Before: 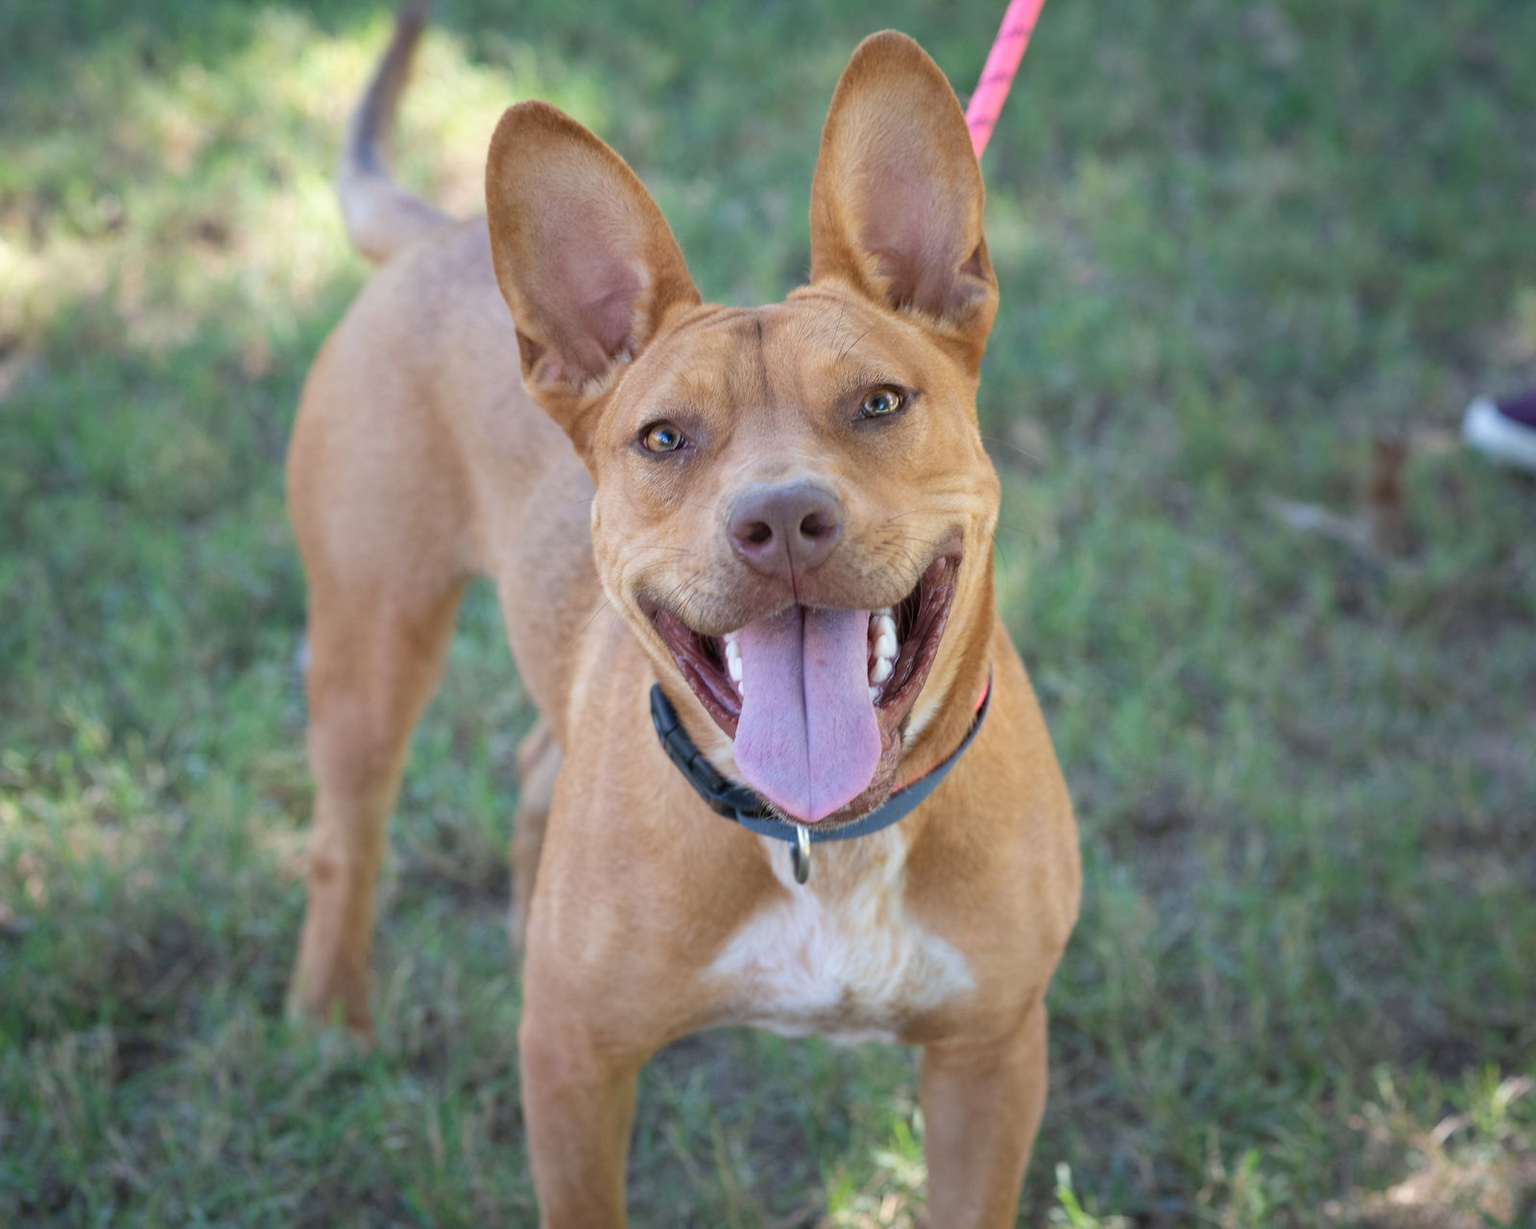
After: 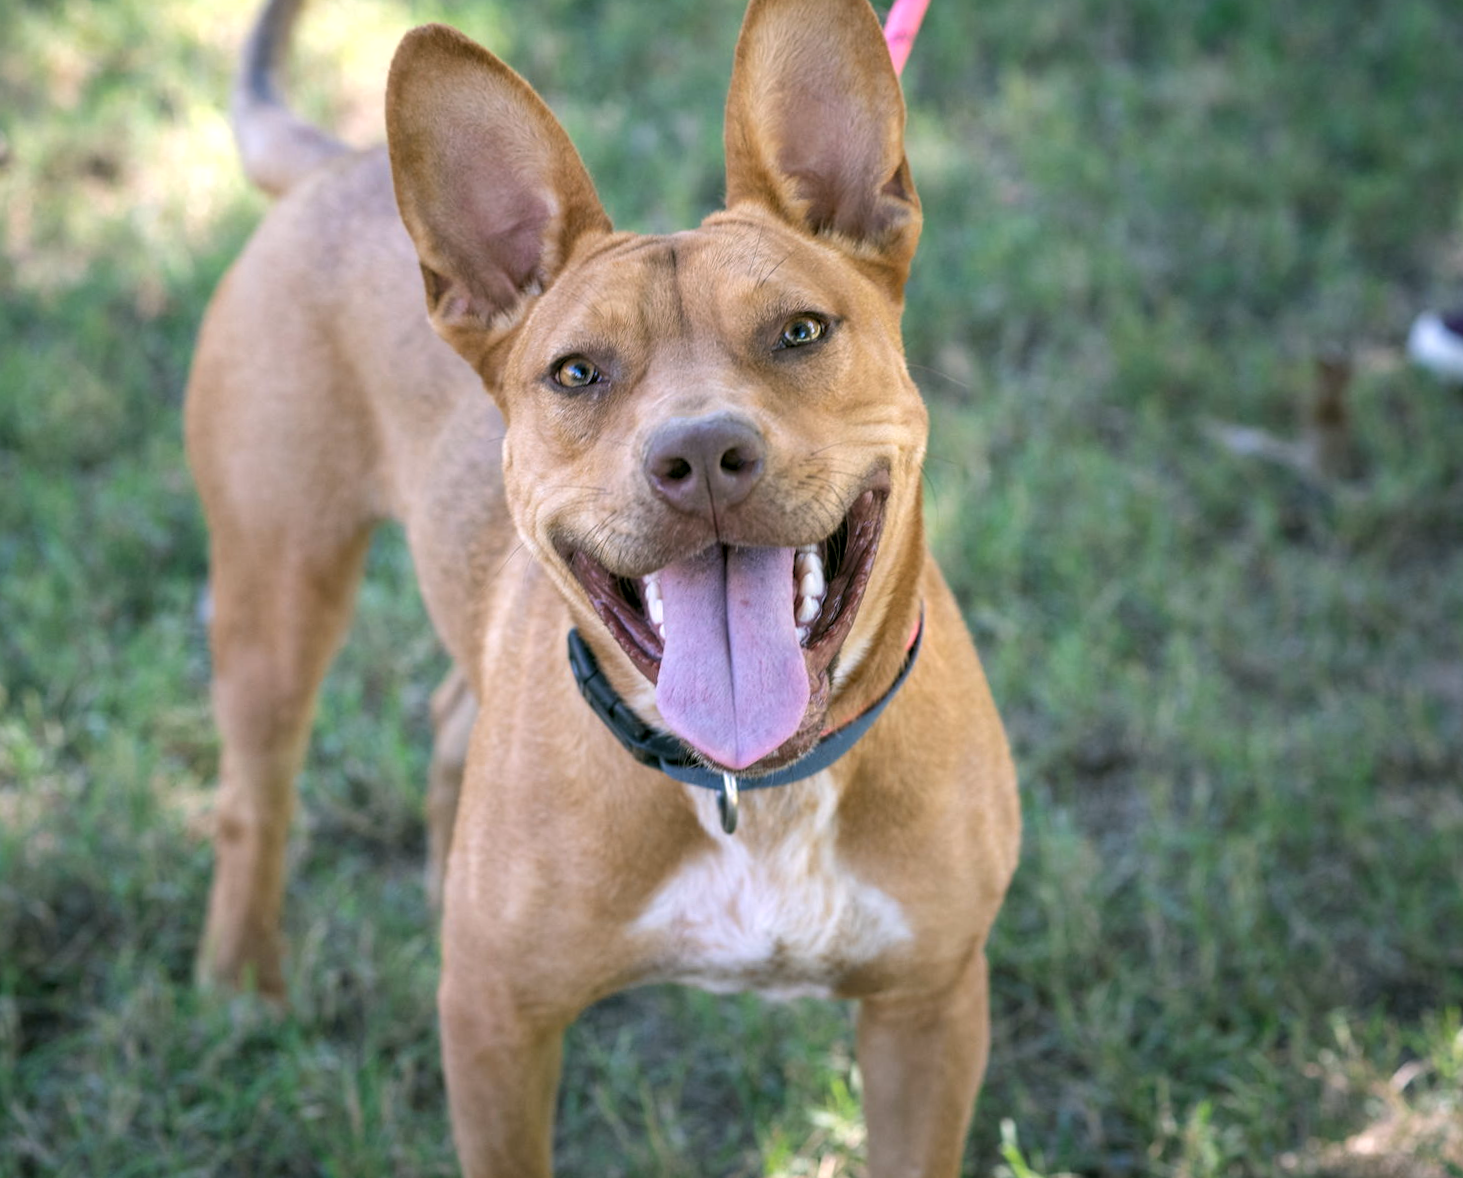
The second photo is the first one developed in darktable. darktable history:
white balance: red 0.984, blue 1.059
local contrast: on, module defaults
tone equalizer: on, module defaults
crop and rotate: angle 1.96°, left 5.673%, top 5.673%
color correction: highlights a* 4.02, highlights b* 4.98, shadows a* -7.55, shadows b* 4.98
exposure: compensate highlight preservation false
levels: mode automatic, black 0.023%, white 99.97%, levels [0.062, 0.494, 0.925]
rotate and perspective: rotation 0.8°, automatic cropping off
